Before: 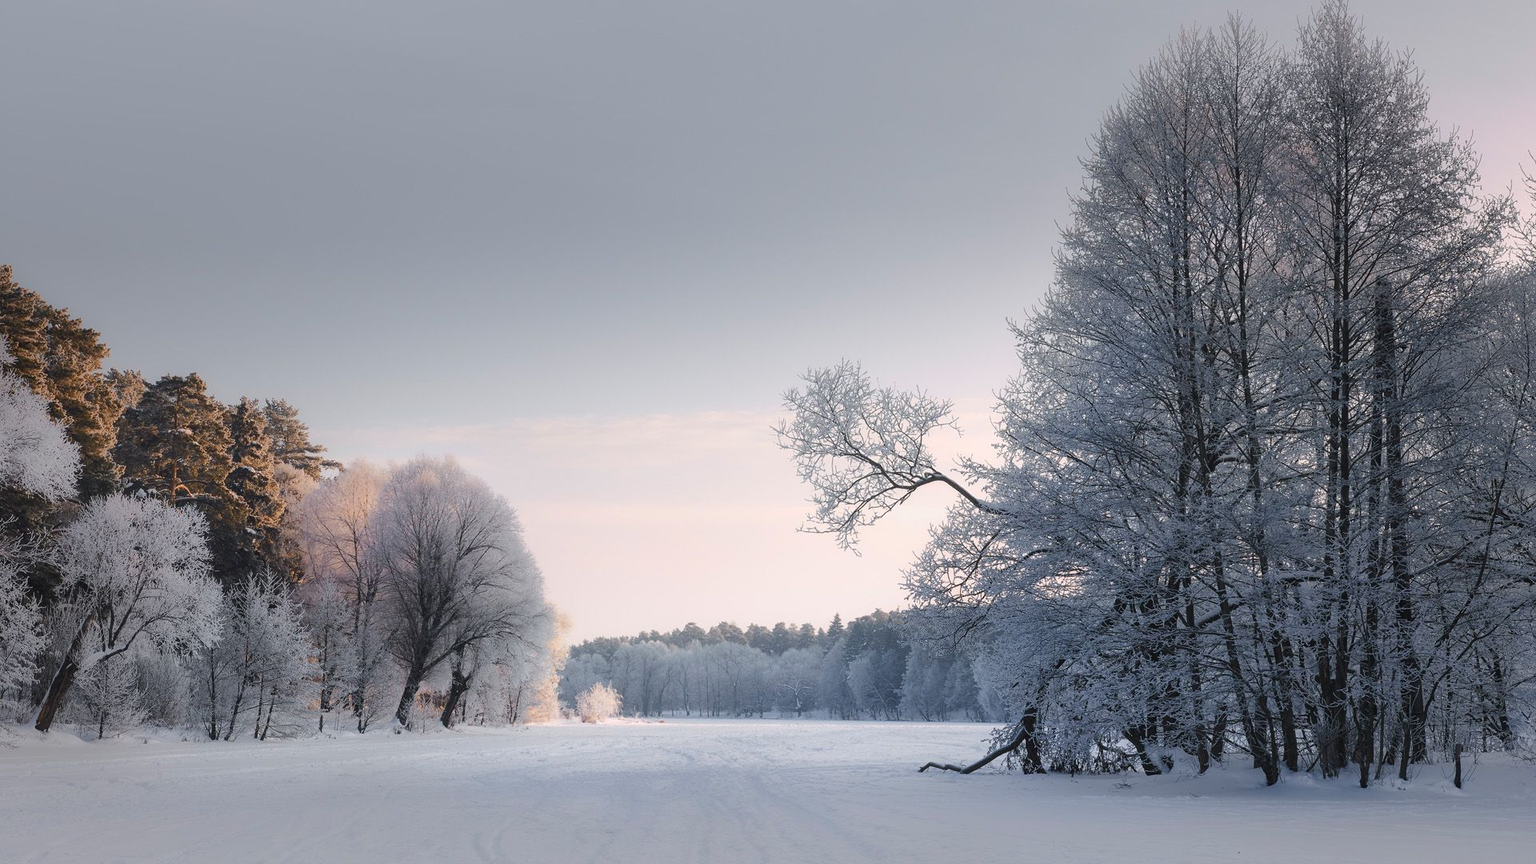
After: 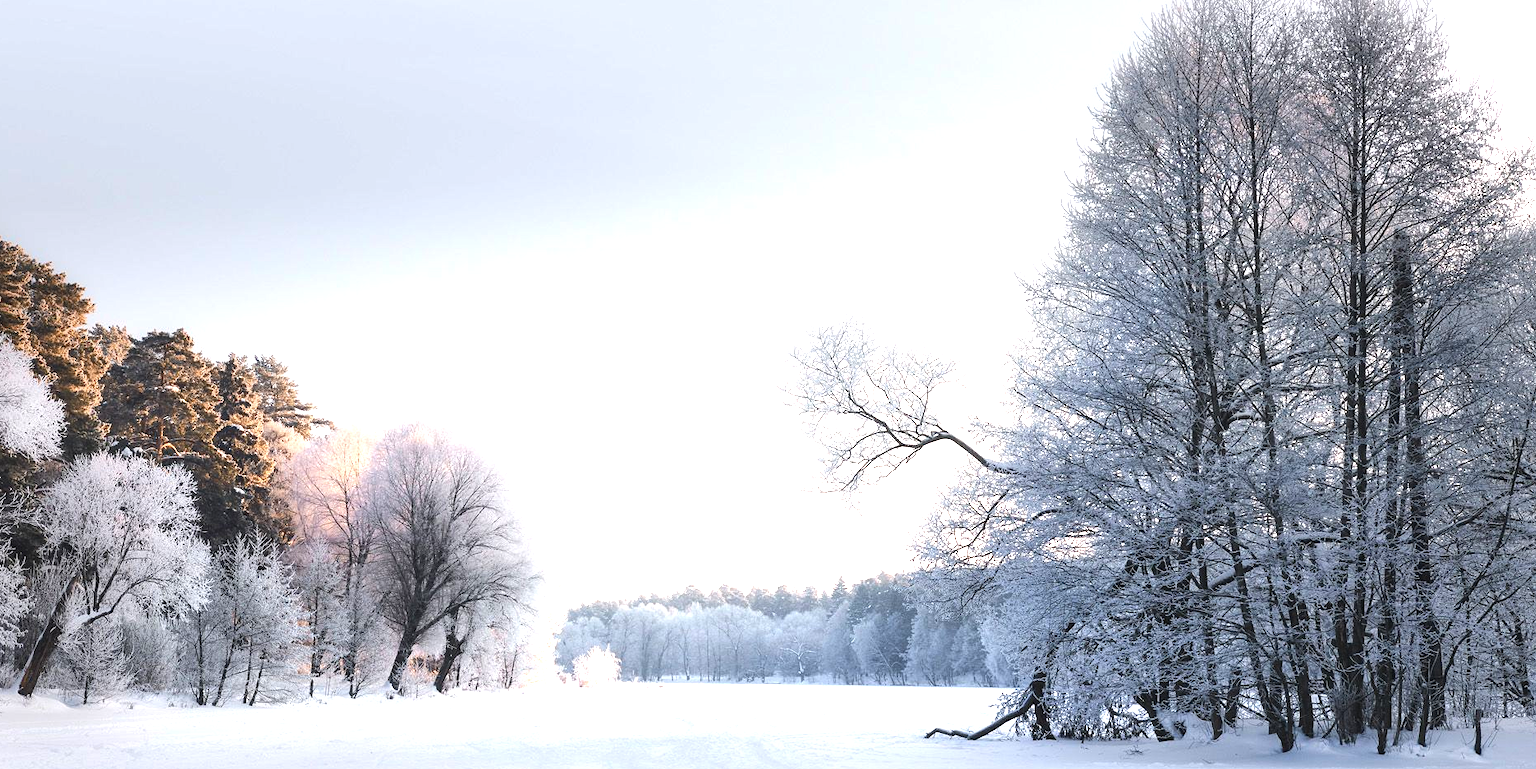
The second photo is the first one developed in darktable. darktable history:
exposure: black level correction 0, exposure 1 EV, compensate highlight preservation false
tone equalizer: -8 EV -0.416 EV, -7 EV -0.393 EV, -6 EV -0.294 EV, -5 EV -0.188 EV, -3 EV 0.198 EV, -2 EV 0.326 EV, -1 EV 0.37 EV, +0 EV 0.442 EV, edges refinement/feathering 500, mask exposure compensation -1.57 EV, preserve details no
crop: left 1.185%, top 6.143%, right 1.346%, bottom 7.055%
base curve: preserve colors none
